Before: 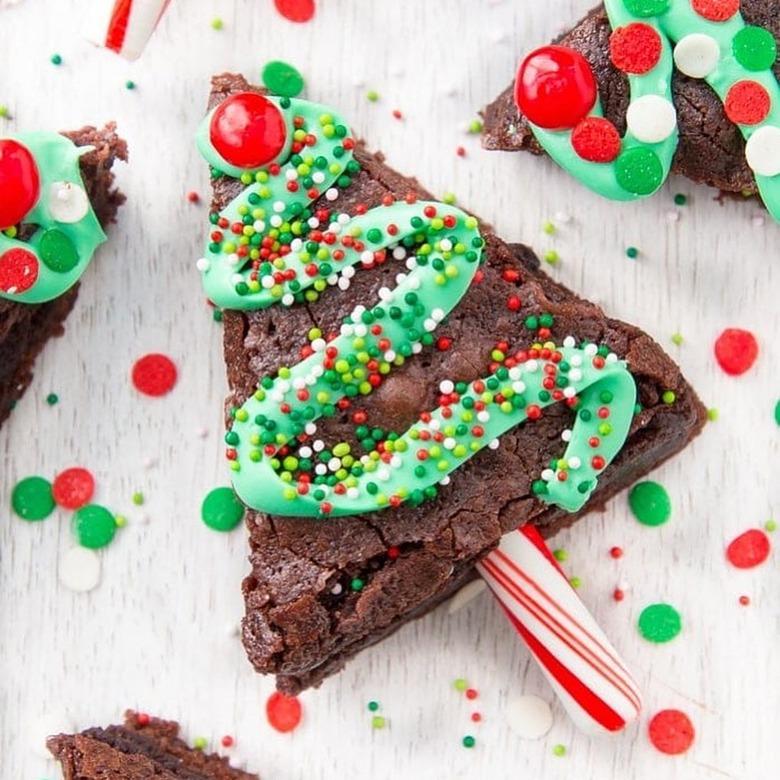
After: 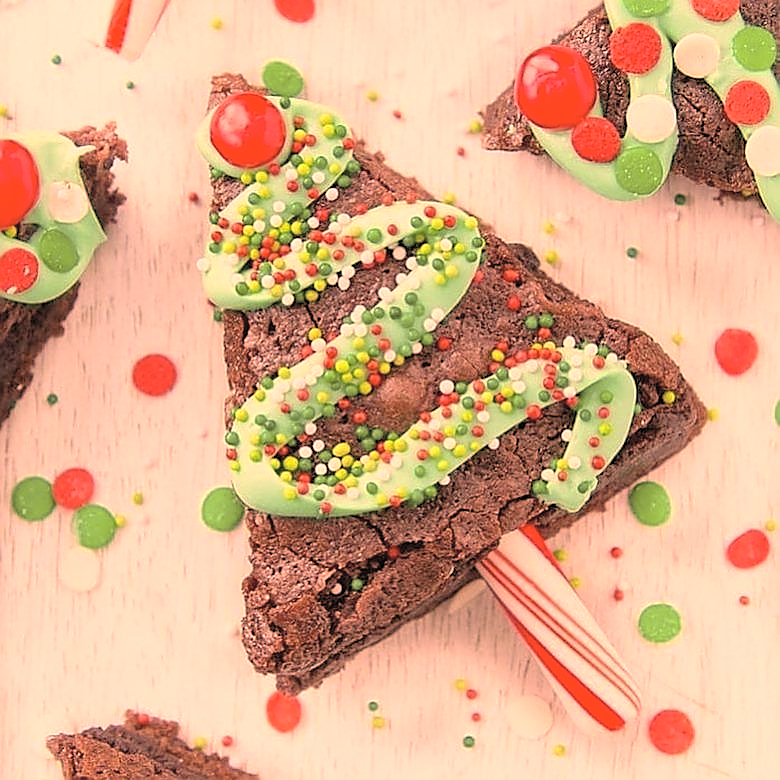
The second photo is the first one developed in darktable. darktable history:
contrast brightness saturation: contrast 0.1, brightness 0.313, saturation 0.139
base curve: curves: ch0 [(0, 0) (0.74, 0.67) (1, 1)], preserve colors none
shadows and highlights: shadows 25.13, highlights -25.25
color correction: highlights a* 39.33, highlights b* 39.7, saturation 0.692
sharpen: radius 1.35, amount 1.265, threshold 0.612
